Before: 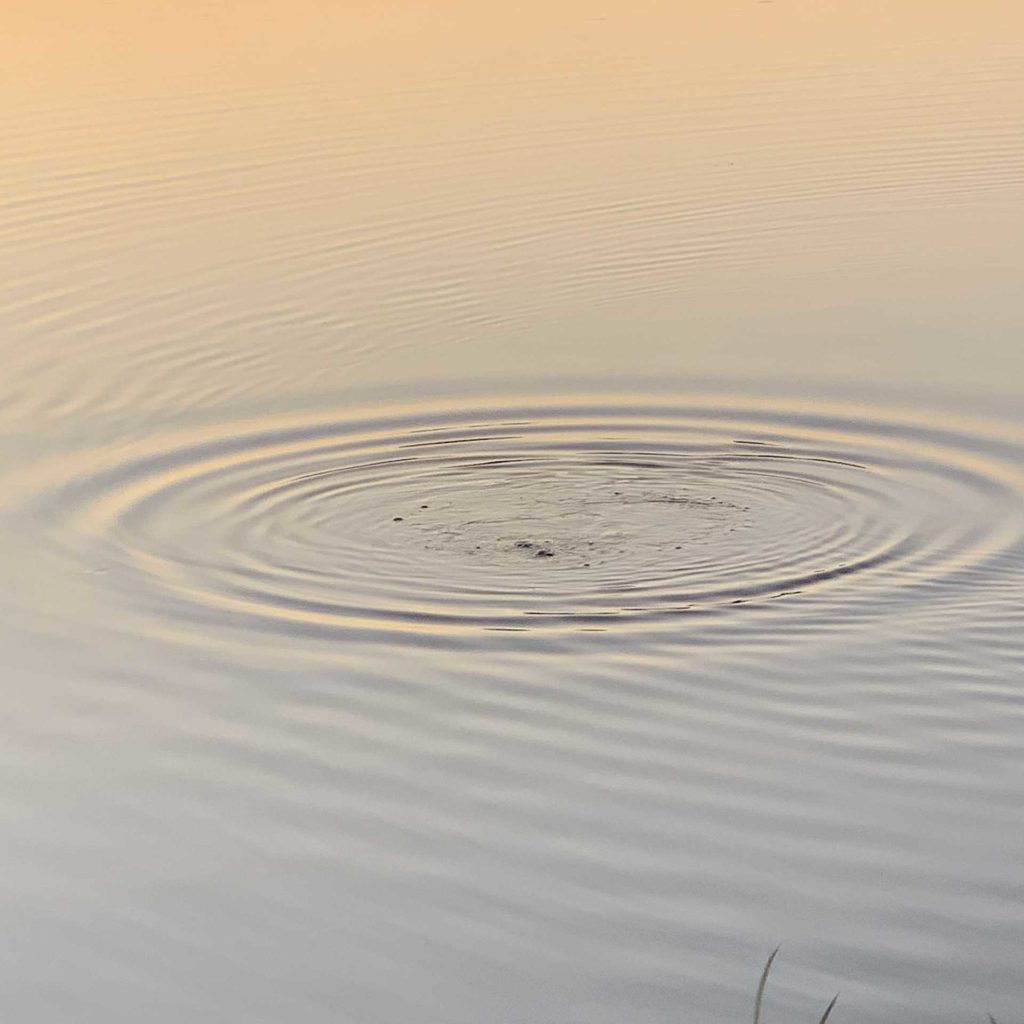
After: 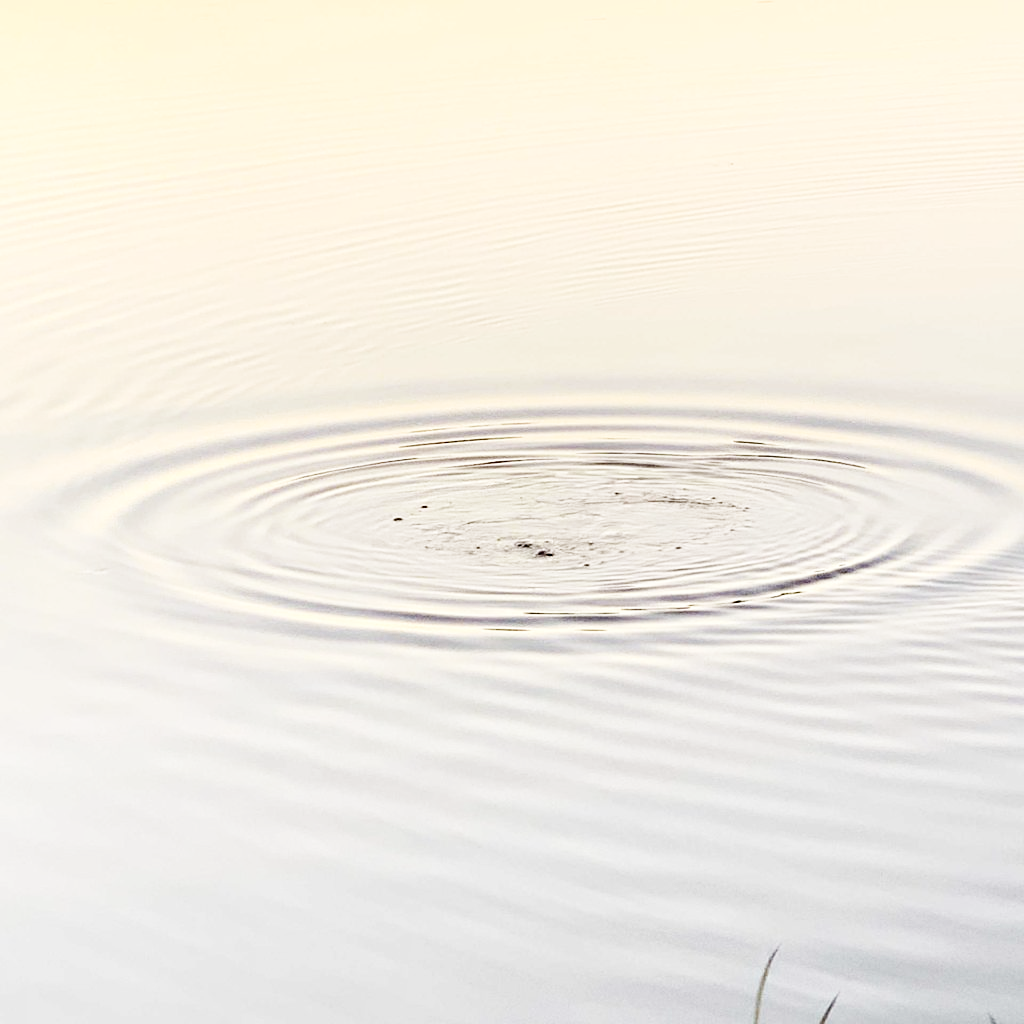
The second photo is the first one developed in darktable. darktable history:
local contrast: highlights 172%, shadows 129%, detail 140%, midtone range 0.259
base curve: curves: ch0 [(0, 0.003) (0.001, 0.002) (0.006, 0.004) (0.02, 0.022) (0.048, 0.086) (0.094, 0.234) (0.162, 0.431) (0.258, 0.629) (0.385, 0.8) (0.548, 0.918) (0.751, 0.988) (1, 1)], preserve colors none
